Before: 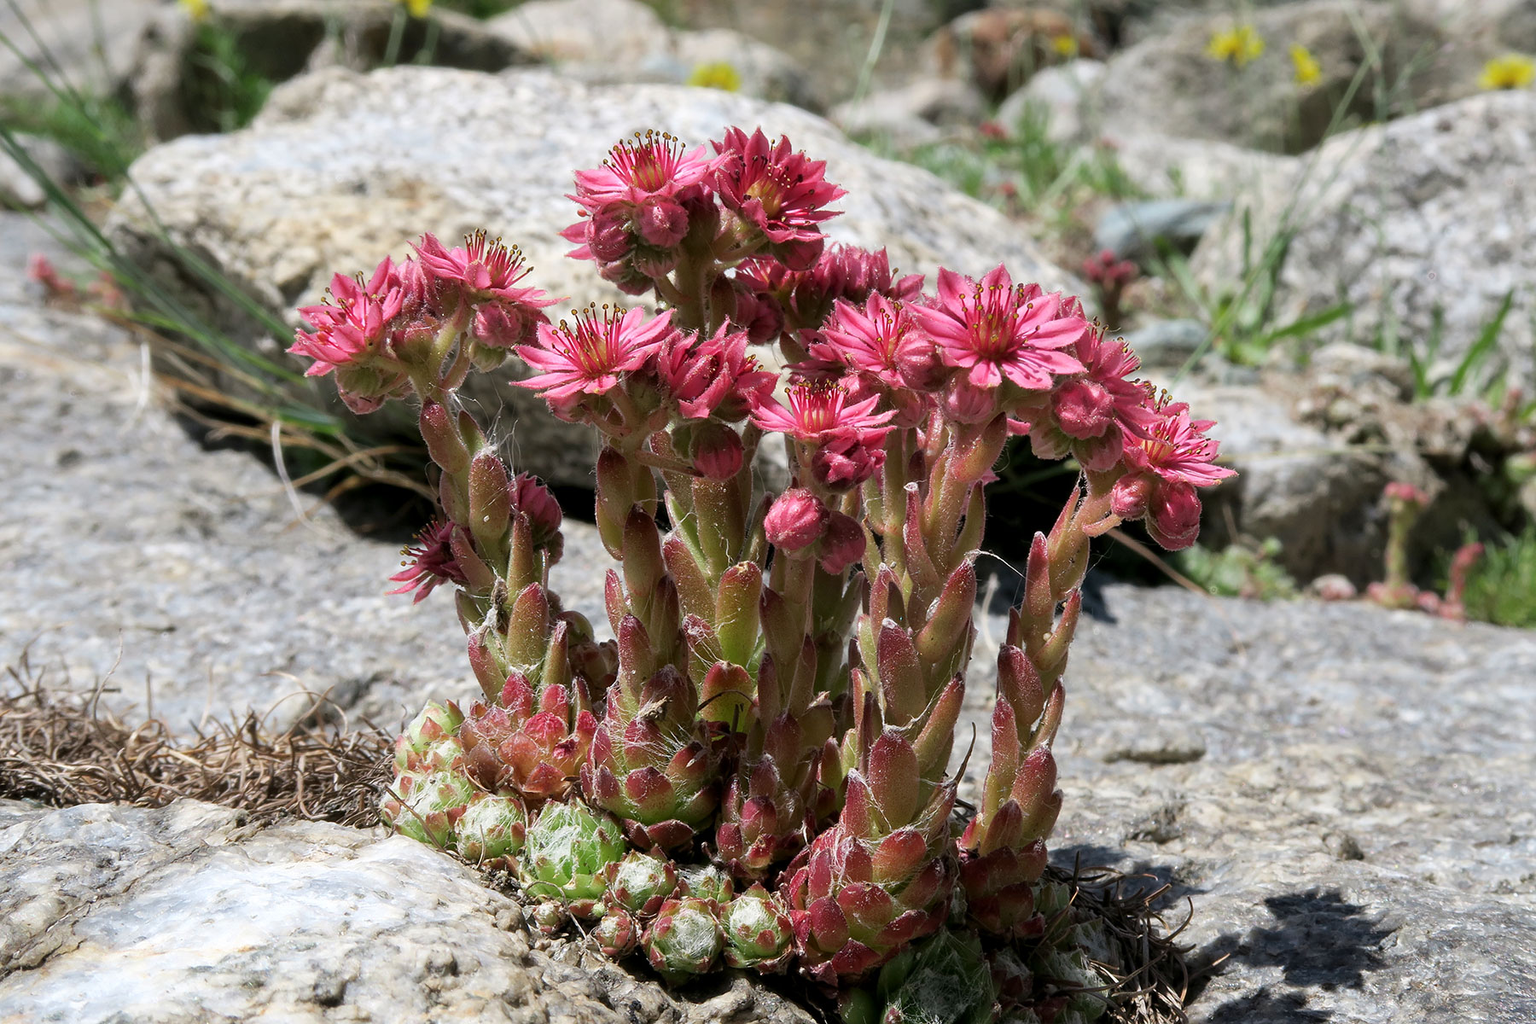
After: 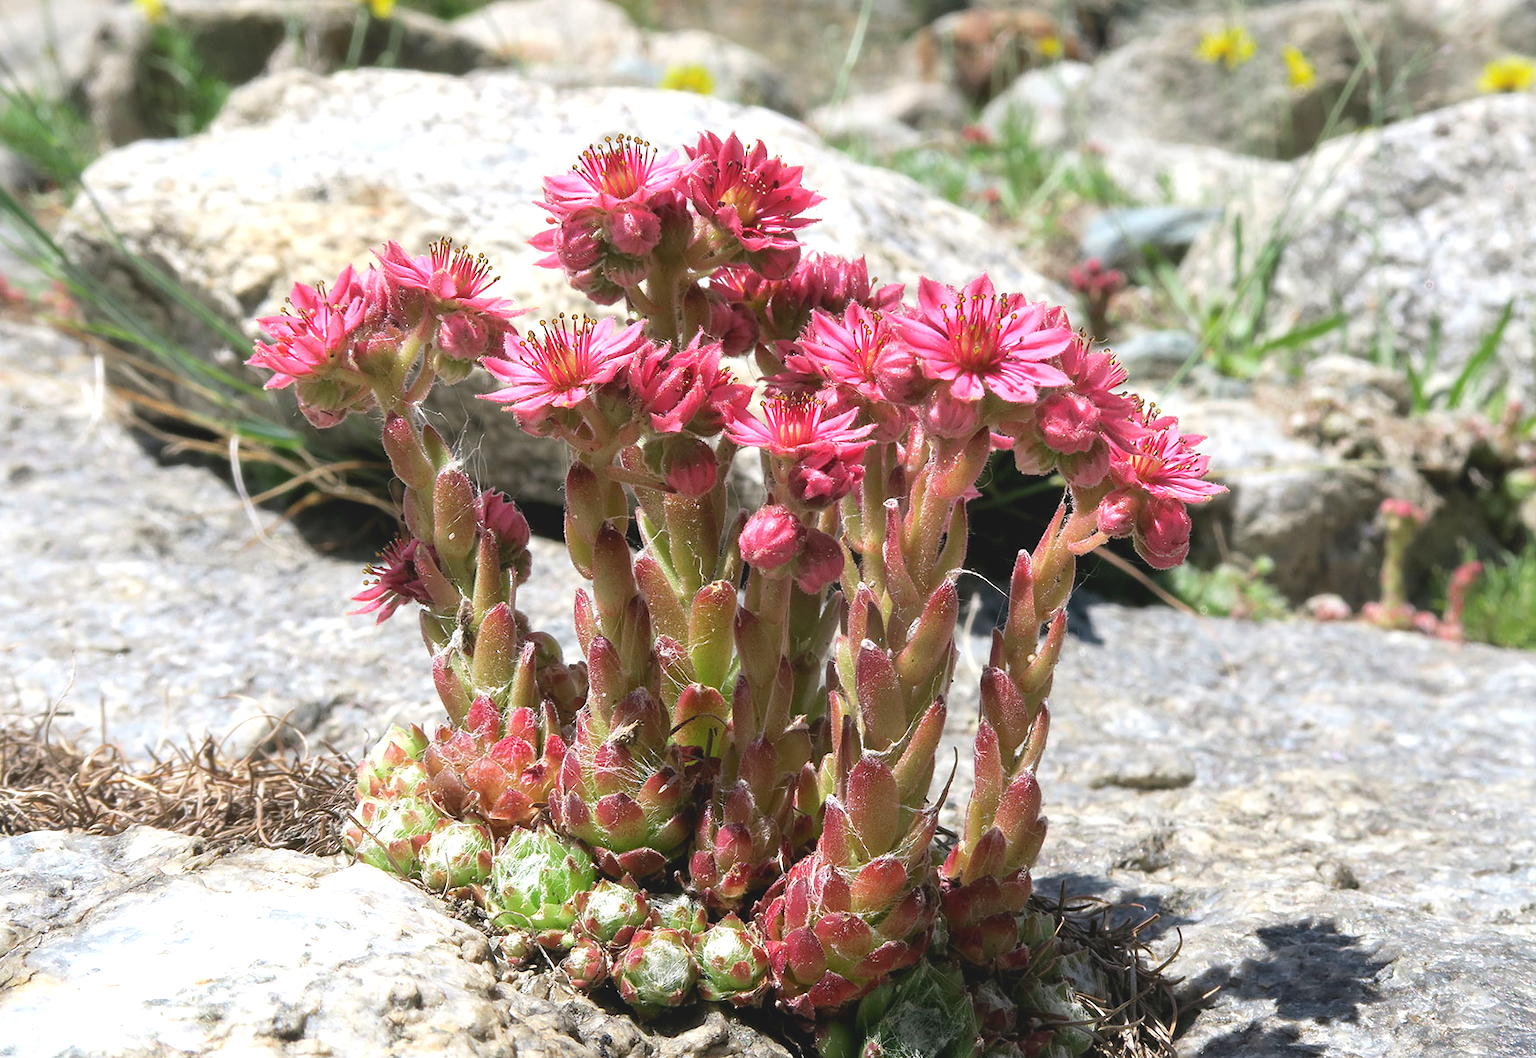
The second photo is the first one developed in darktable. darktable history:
crop and rotate: left 3.235%
local contrast: highlights 69%, shadows 68%, detail 84%, midtone range 0.321
exposure: exposure 0.69 EV, compensate exposure bias true, compensate highlight preservation false
